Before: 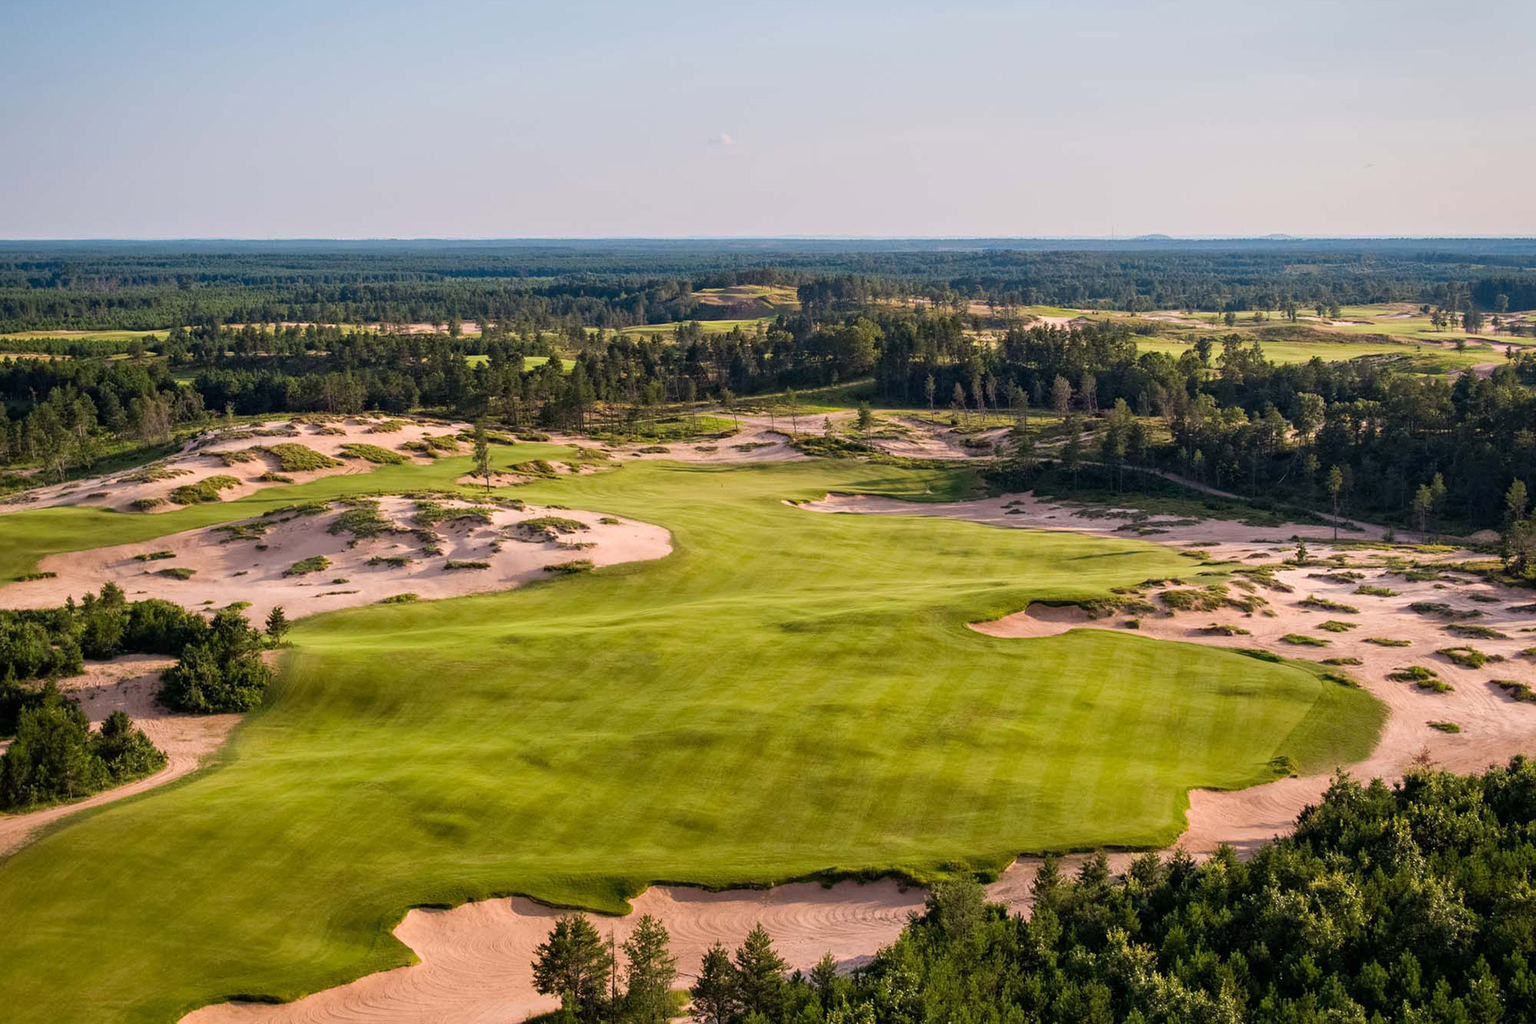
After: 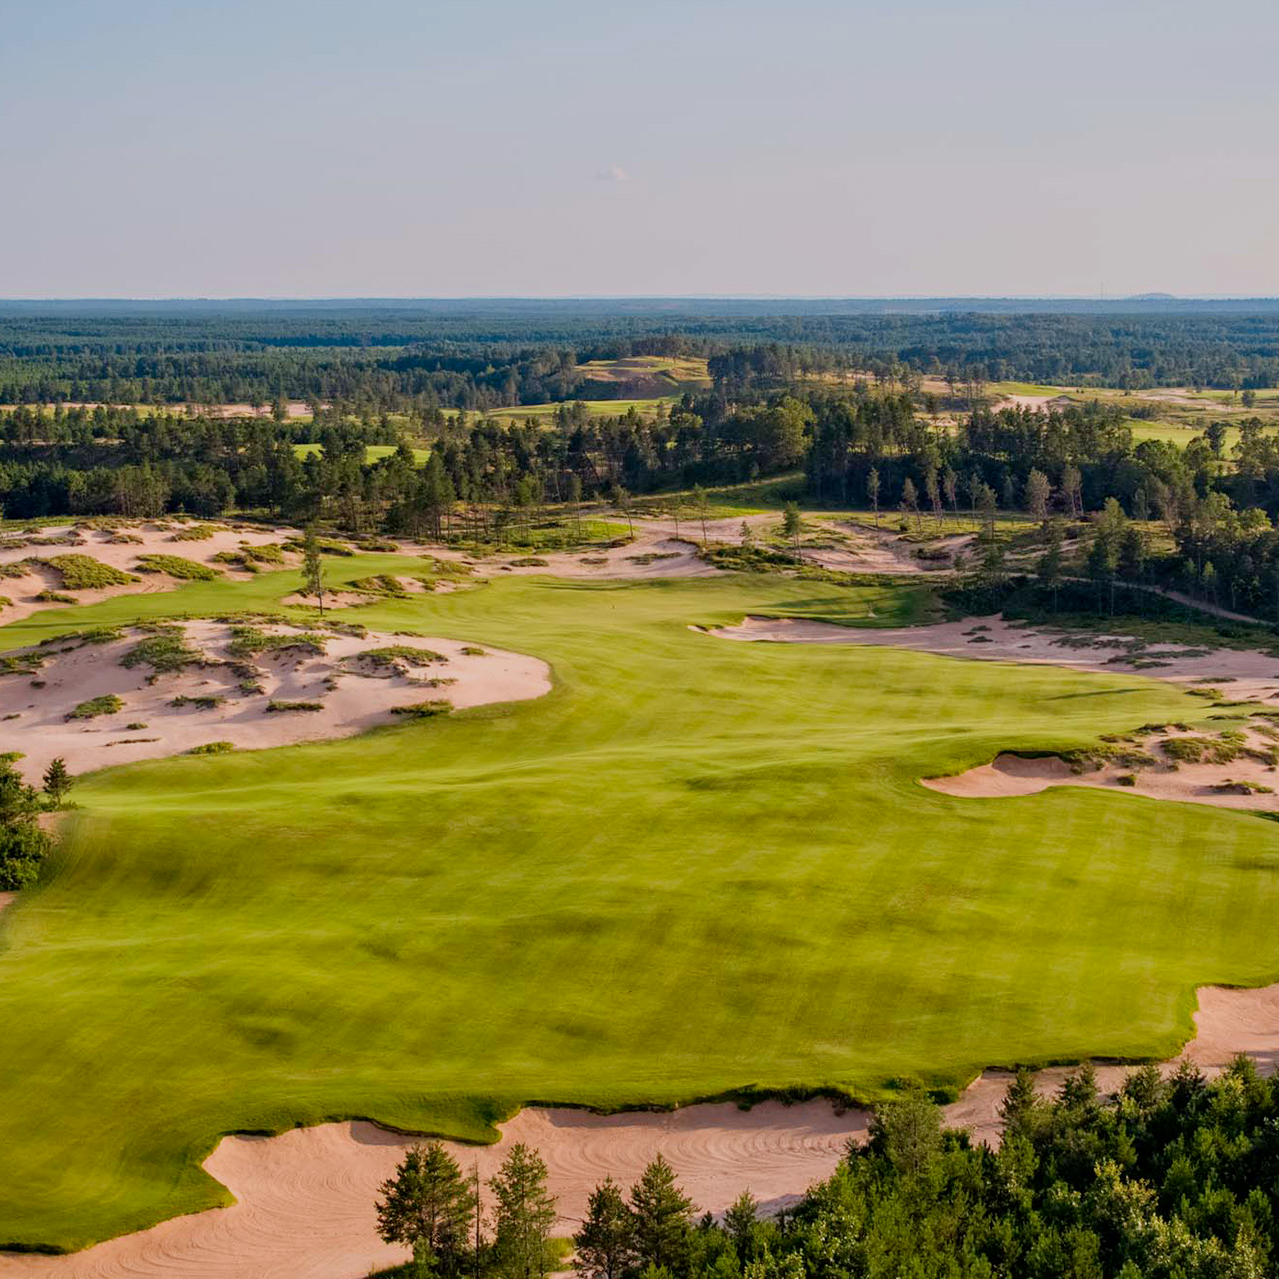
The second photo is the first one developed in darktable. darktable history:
white balance: emerald 1
filmic rgb: black relative exposure -16 EV, threshold -0.33 EV, transition 3.19 EV, structure ↔ texture 100%, target black luminance 0%, hardness 7.57, latitude 72.96%, contrast 0.908, highlights saturation mix 10%, shadows ↔ highlights balance -0.38%, add noise in highlights 0, preserve chrominance no, color science v4 (2020), iterations of high-quality reconstruction 10, enable highlight reconstruction true
crop and rotate: left 15.055%, right 18.278%
